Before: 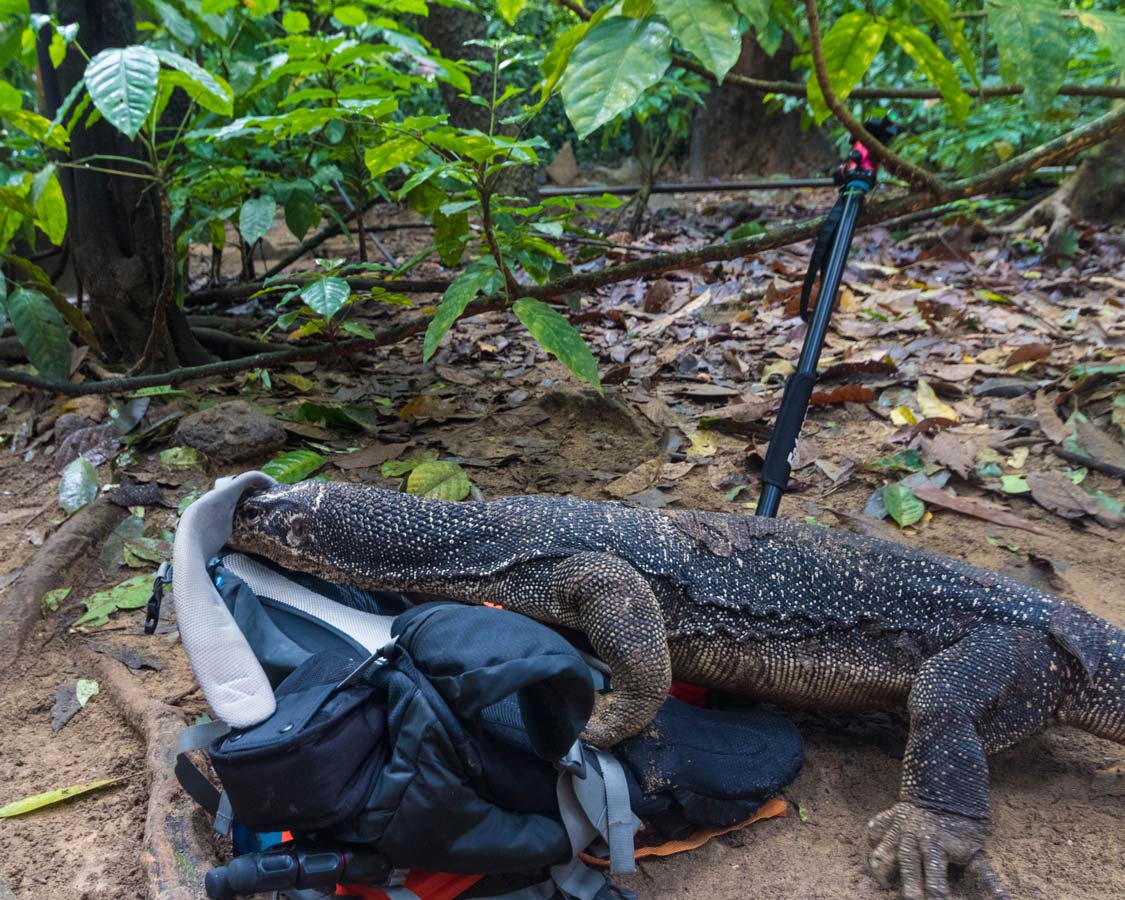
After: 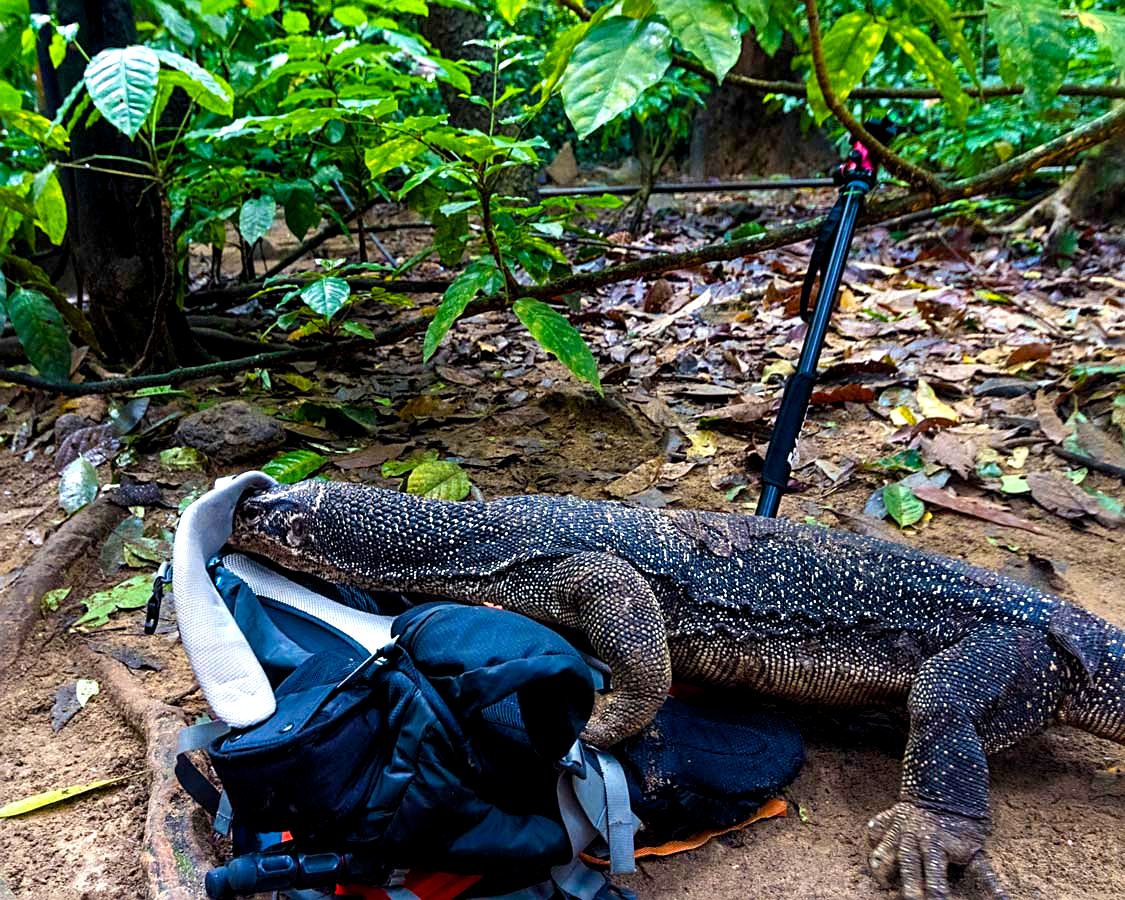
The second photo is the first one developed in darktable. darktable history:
exposure: exposure 0.2 EV, compensate highlight preservation false
color balance: lift [0.991, 1, 1, 1], gamma [0.996, 1, 1, 1], input saturation 98.52%, contrast 20.34%, output saturation 103.72%
color balance rgb: perceptual saturation grading › global saturation 20%, perceptual saturation grading › highlights -25%, perceptual saturation grading › shadows 25%
sharpen: on, module defaults
